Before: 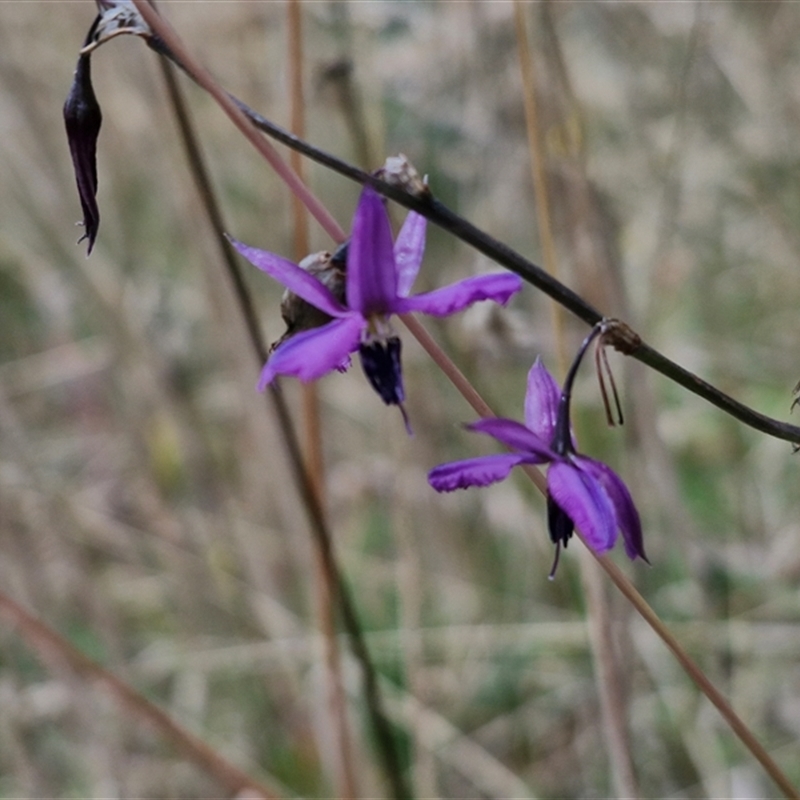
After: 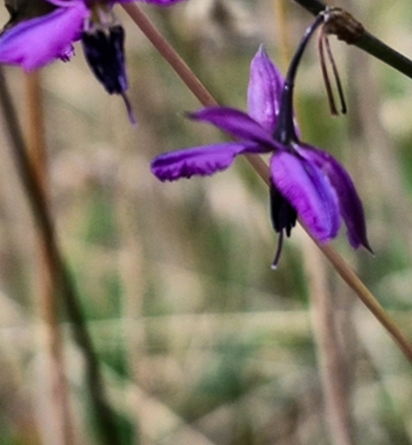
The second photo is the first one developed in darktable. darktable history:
crop: left 34.634%, top 38.981%, right 13.828%, bottom 5.342%
color balance rgb: highlights gain › chroma 3.1%, highlights gain › hue 78.1°, perceptual saturation grading › global saturation 30.398%, perceptual brilliance grading › highlights 19.797%, perceptual brilliance grading › mid-tones 19.925%, perceptual brilliance grading › shadows -20.643%
